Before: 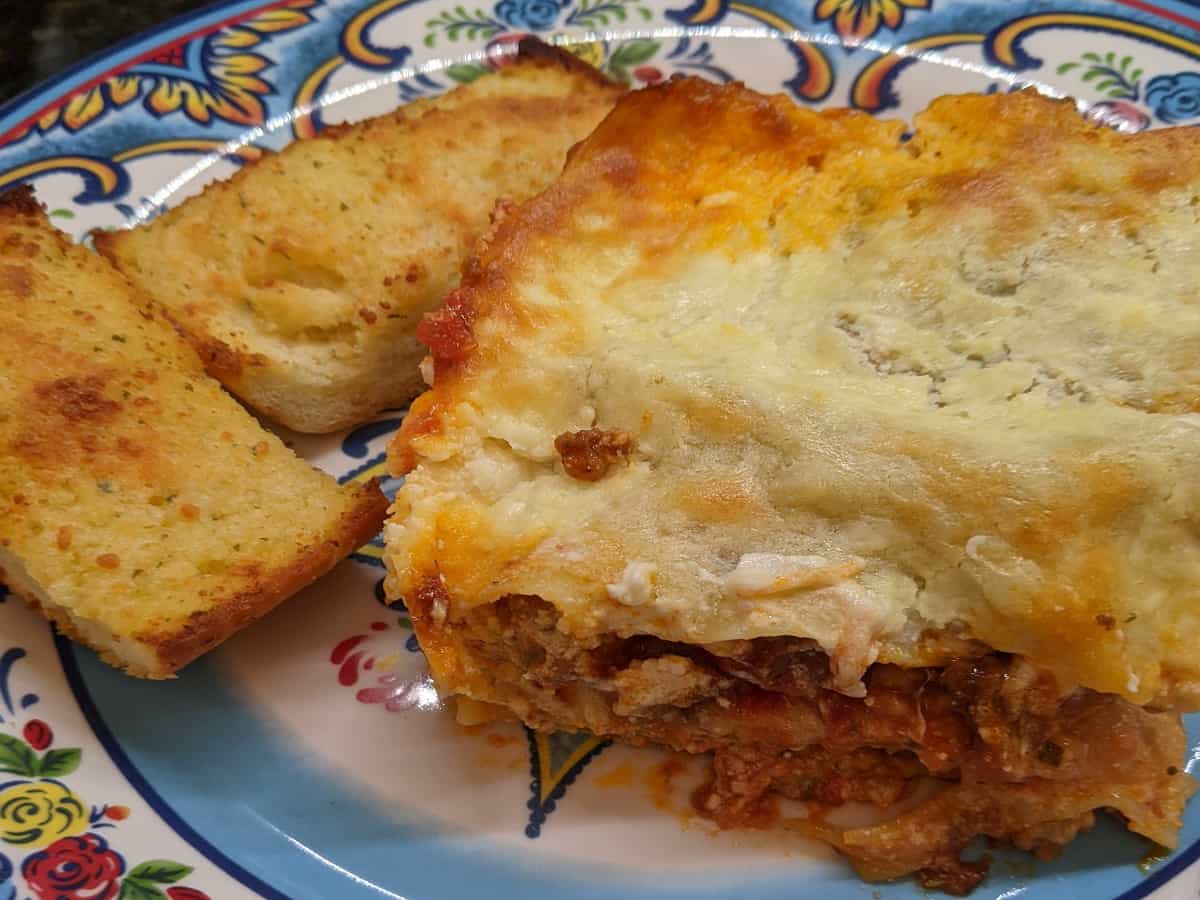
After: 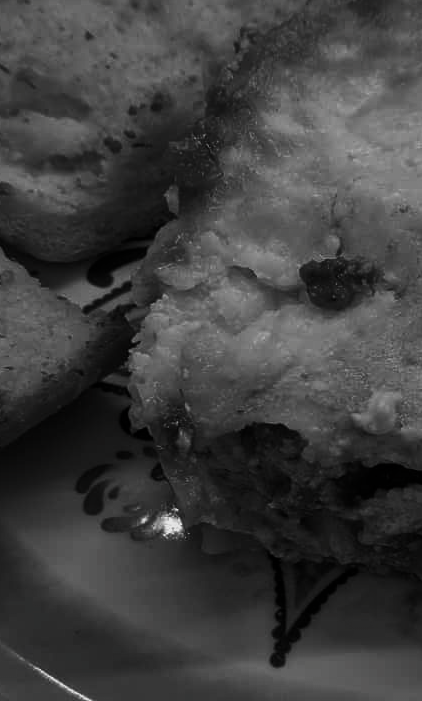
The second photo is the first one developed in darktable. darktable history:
exposure: exposure -0.109 EV, compensate highlight preservation false
contrast brightness saturation: contrast -0.028, brightness -0.57, saturation -0.998
crop and rotate: left 21.306%, top 19.046%, right 43.474%, bottom 2.986%
